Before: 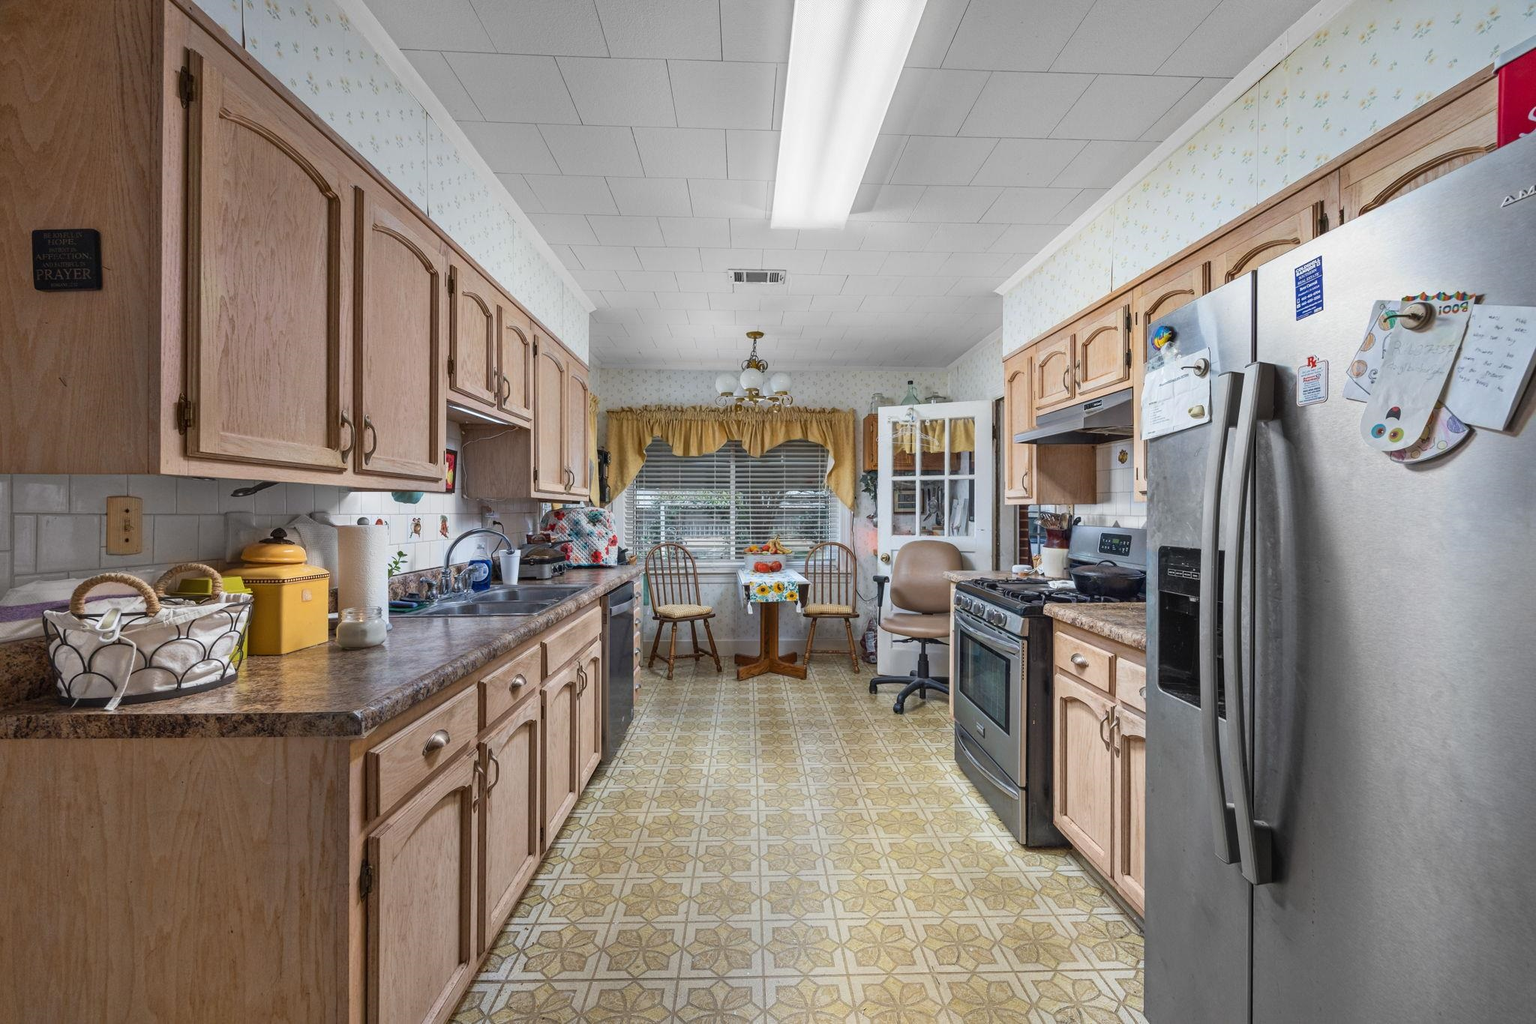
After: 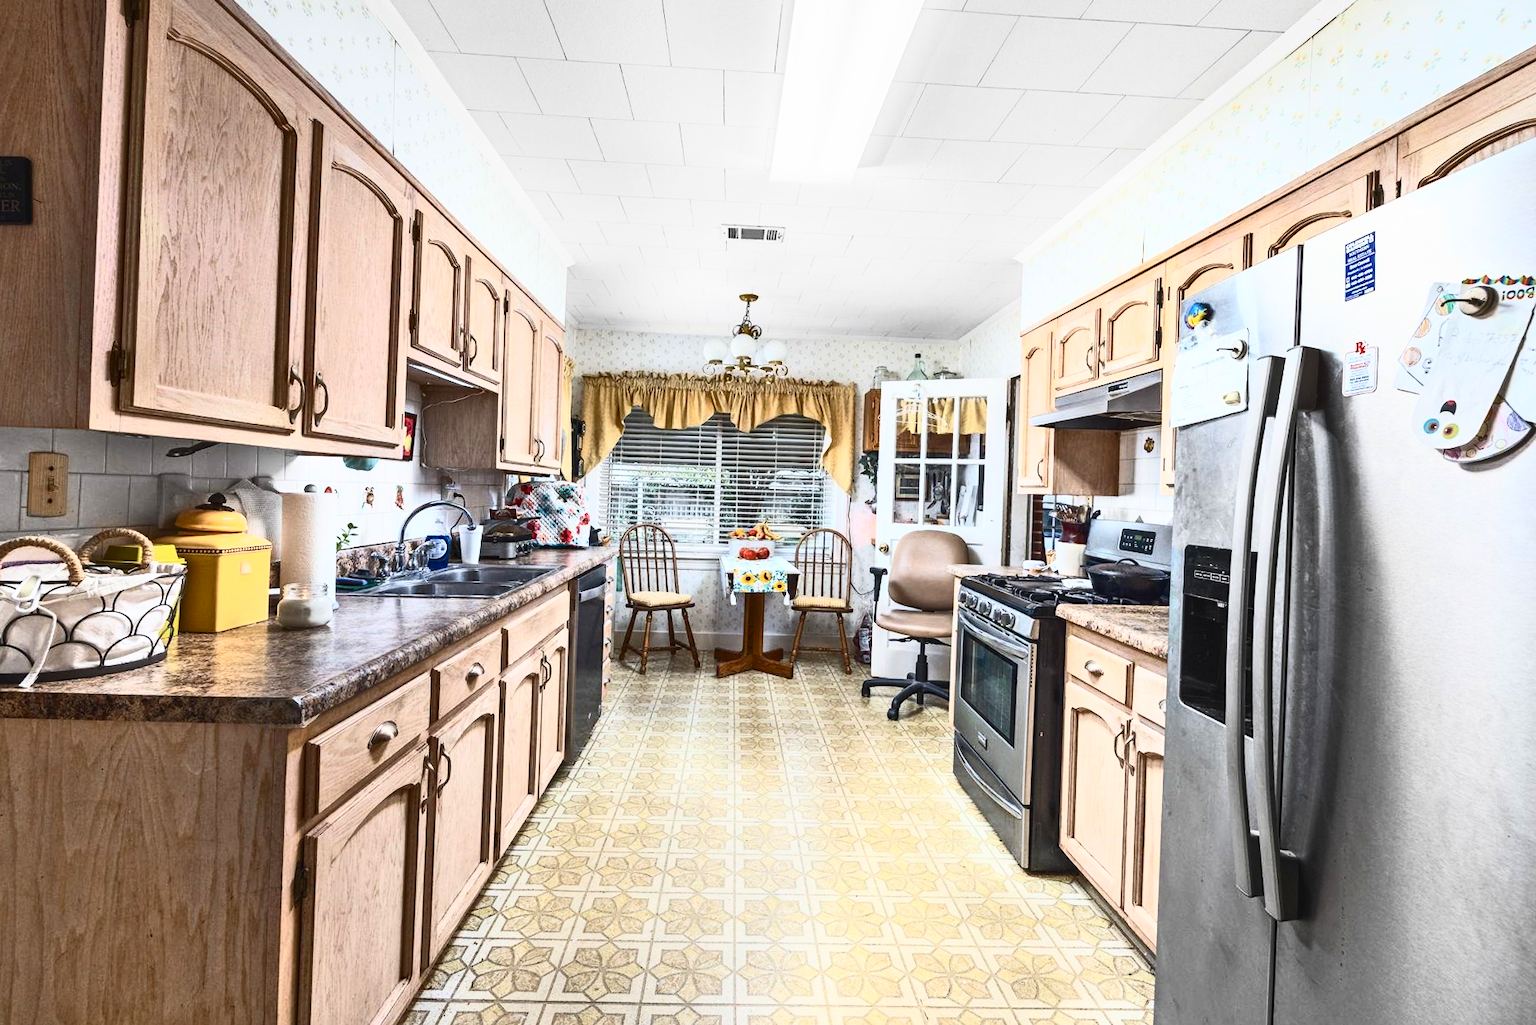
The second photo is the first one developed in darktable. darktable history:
contrast brightness saturation: contrast 0.605, brightness 0.359, saturation 0.147
crop and rotate: angle -1.89°, left 3.098%, top 4.177%, right 1.585%, bottom 0.424%
color calibration: illuminant same as pipeline (D50), adaptation none (bypass), x 0.333, y 0.334, temperature 5011.28 K
